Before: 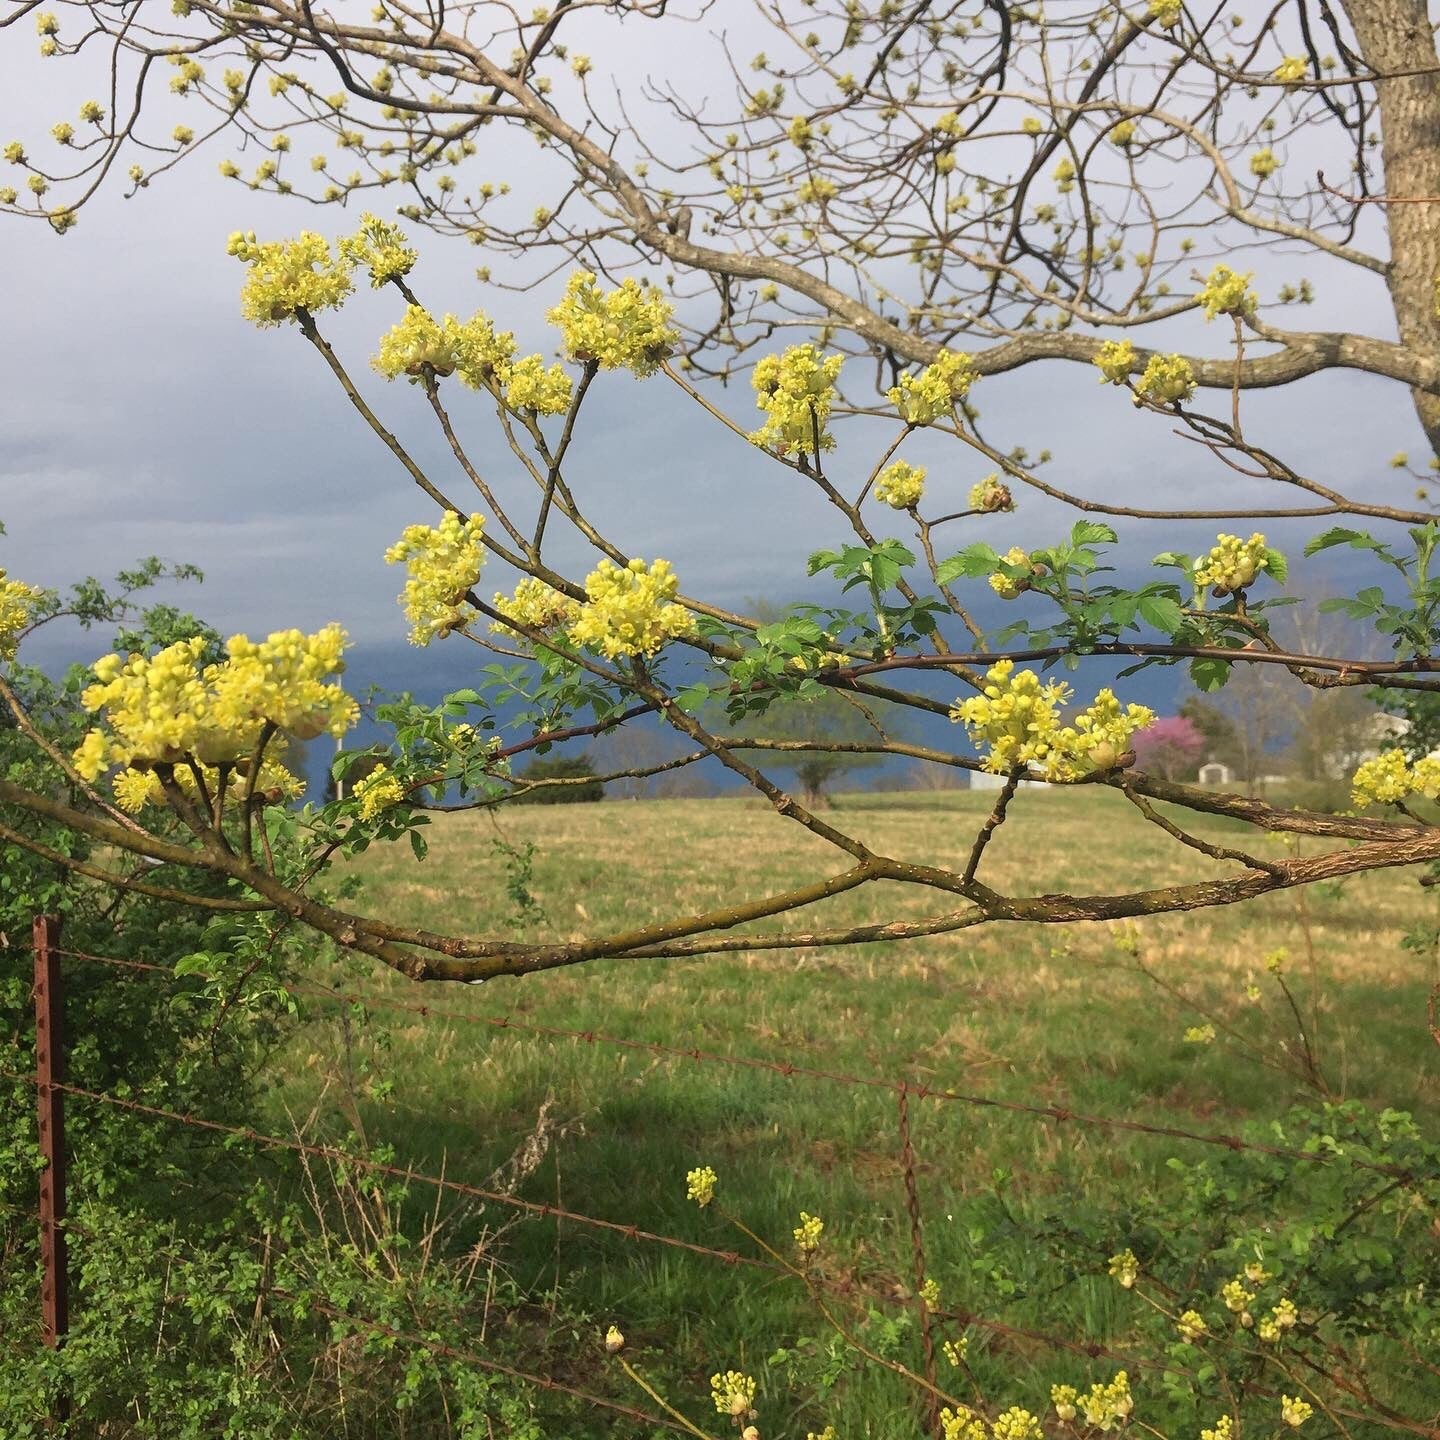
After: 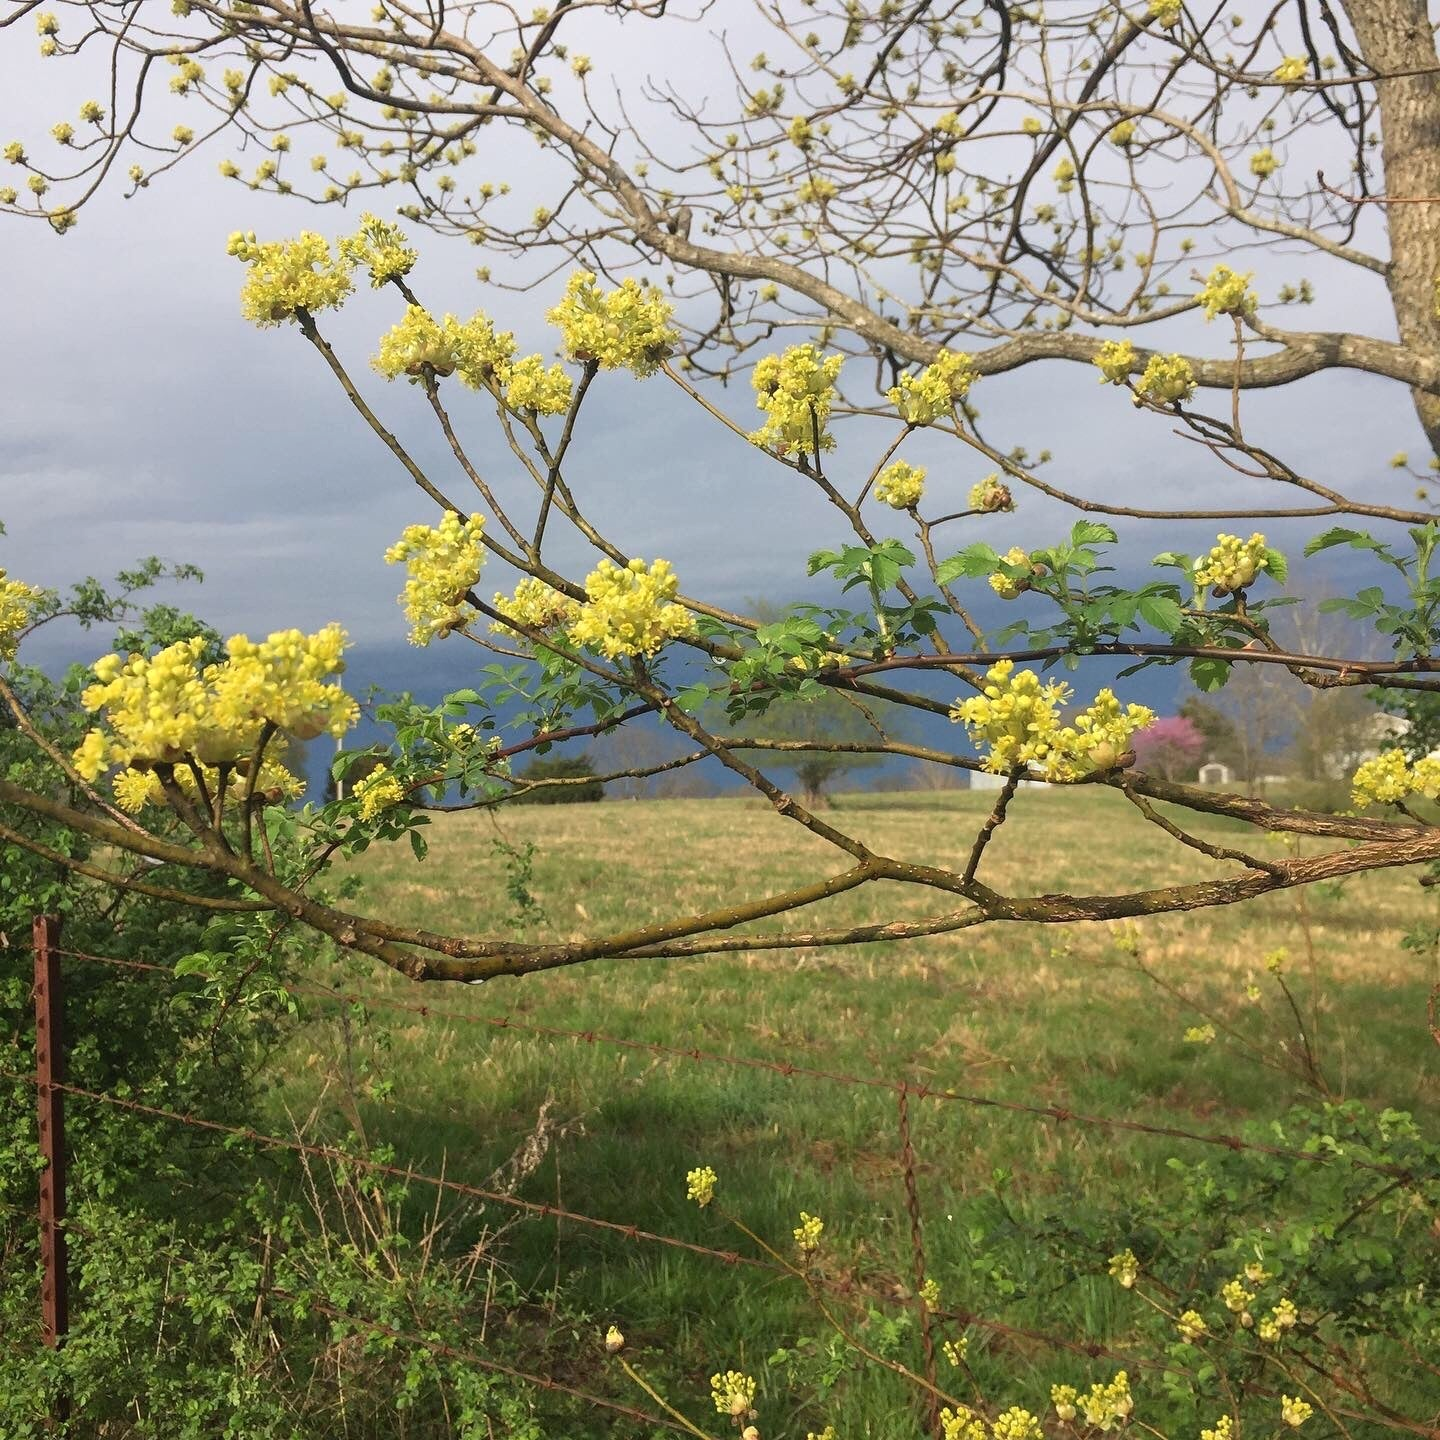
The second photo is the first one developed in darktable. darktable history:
shadows and highlights: shadows -8.19, white point adjustment 1.63, highlights 8.64
